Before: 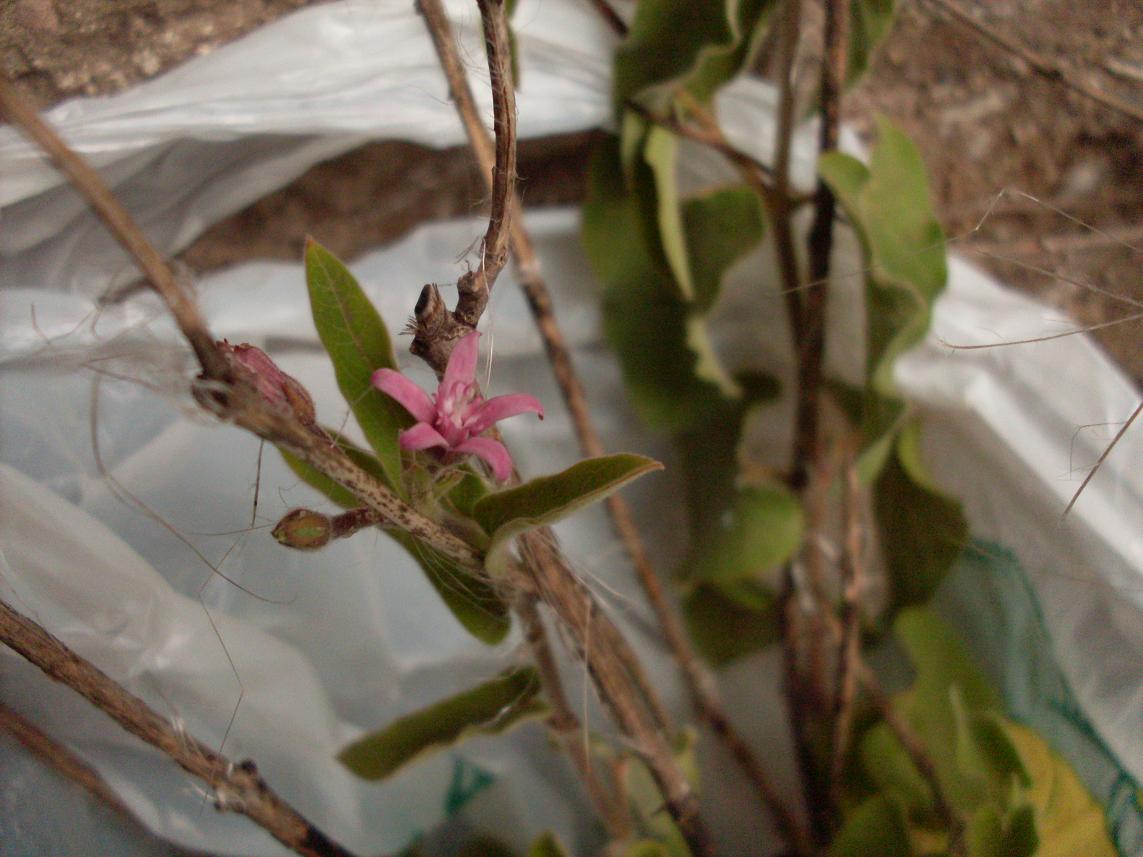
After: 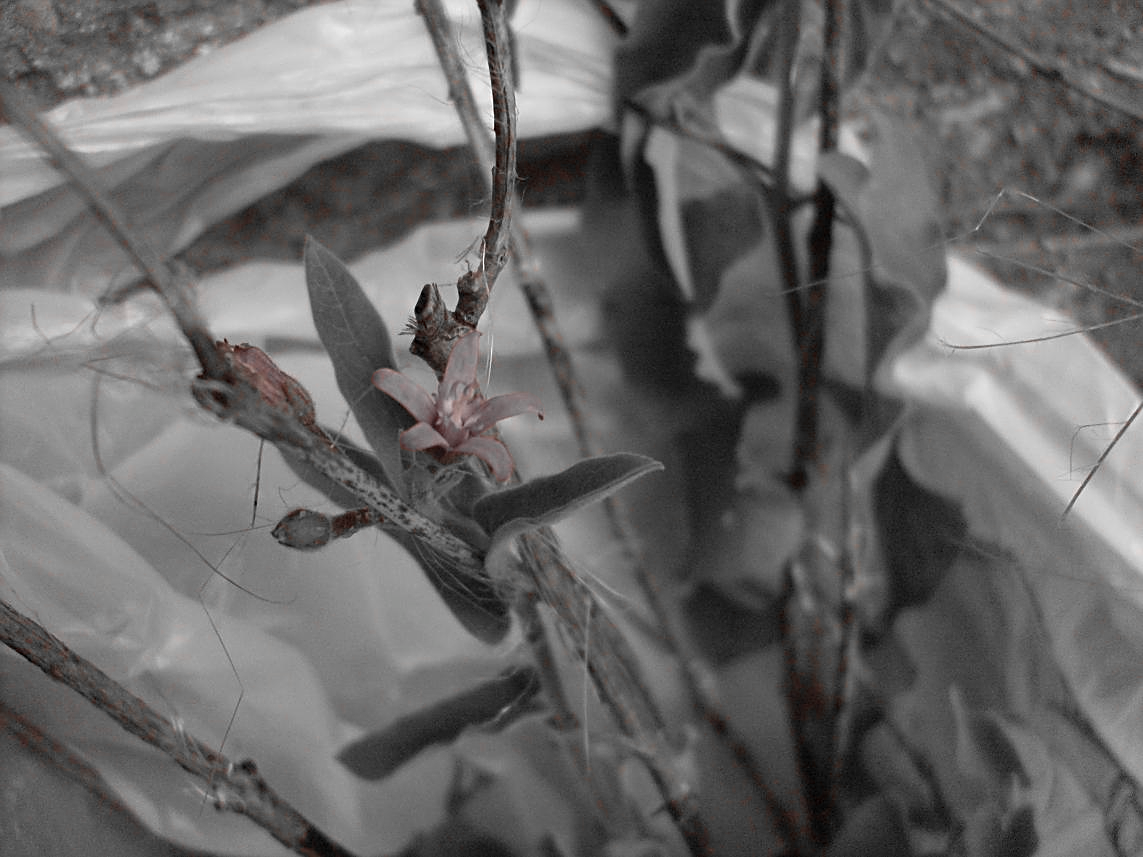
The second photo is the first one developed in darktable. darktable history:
color zones: curves: ch1 [(0, 0.006) (0.094, 0.285) (0.171, 0.001) (0.429, 0.001) (0.571, 0.003) (0.714, 0.004) (0.857, 0.004) (1, 0.006)]
sharpen: on, module defaults
